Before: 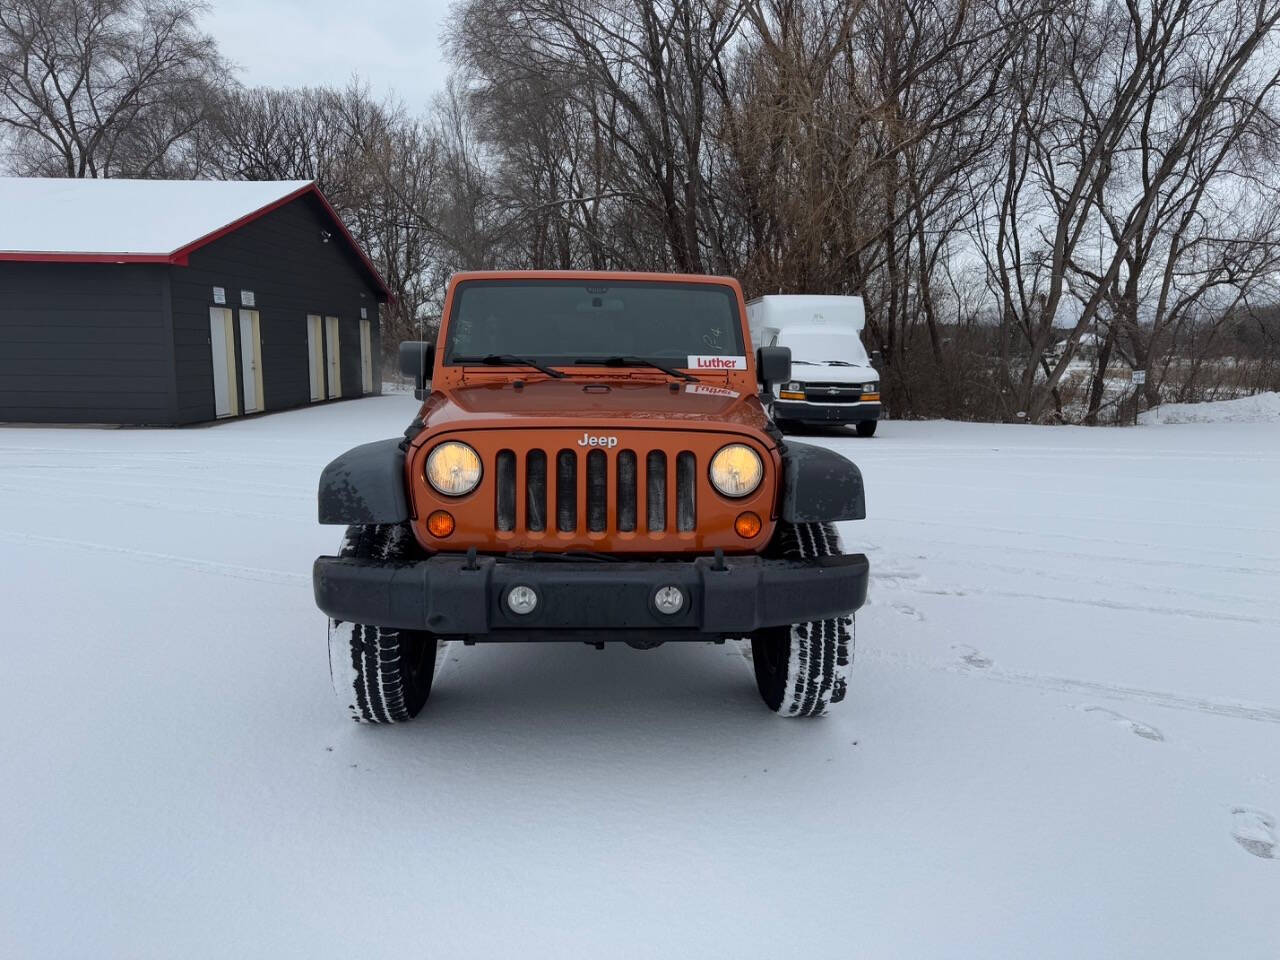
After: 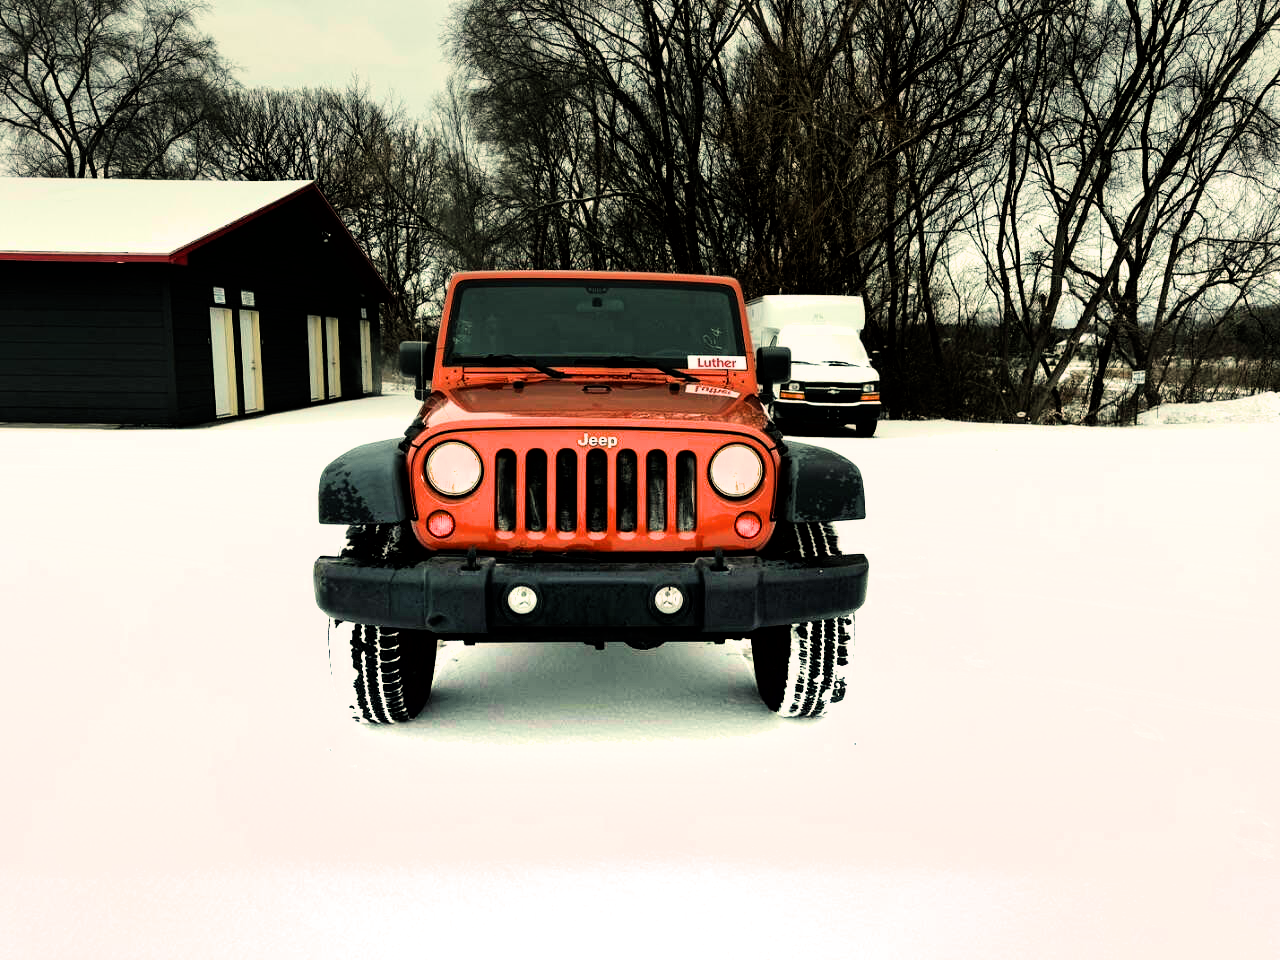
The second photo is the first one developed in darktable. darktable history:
graduated density: density -3.9 EV
color balance: mode lift, gamma, gain (sRGB), lift [1.014, 0.966, 0.918, 0.87], gamma [0.86, 0.734, 0.918, 0.976], gain [1.063, 1.13, 1.063, 0.86]
filmic rgb: black relative exposure -16 EV, white relative exposure 6.29 EV, hardness 5.1, contrast 1.35
